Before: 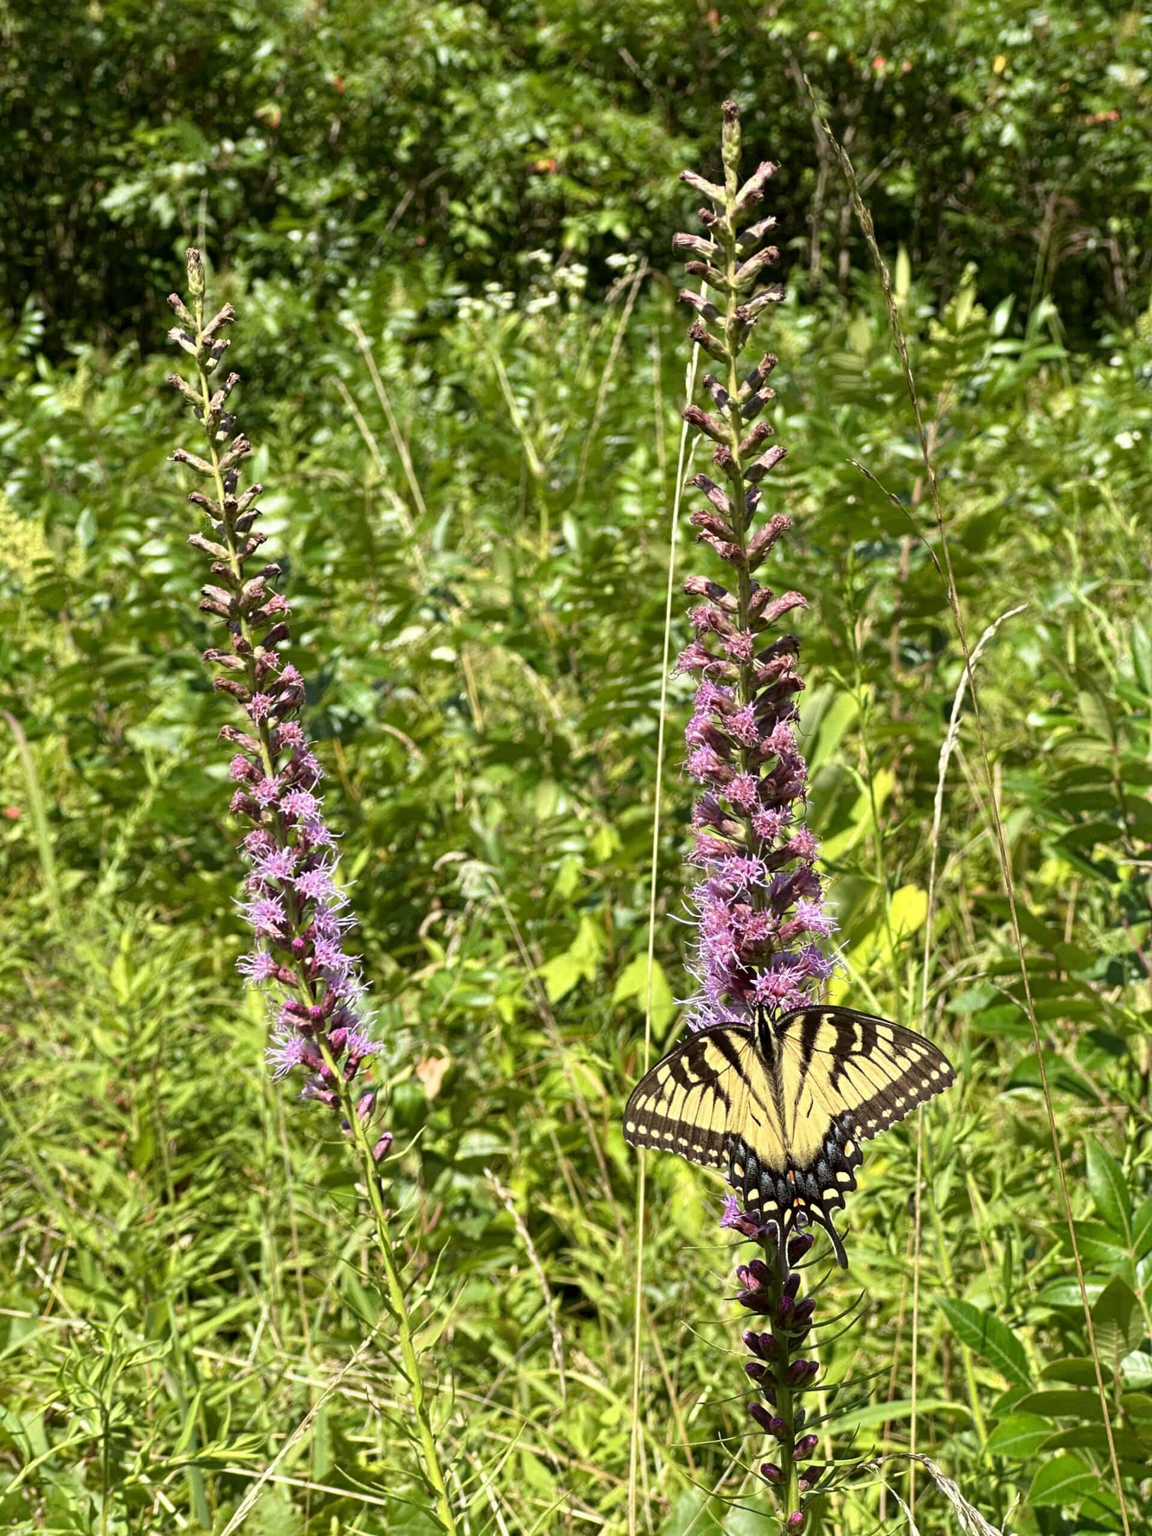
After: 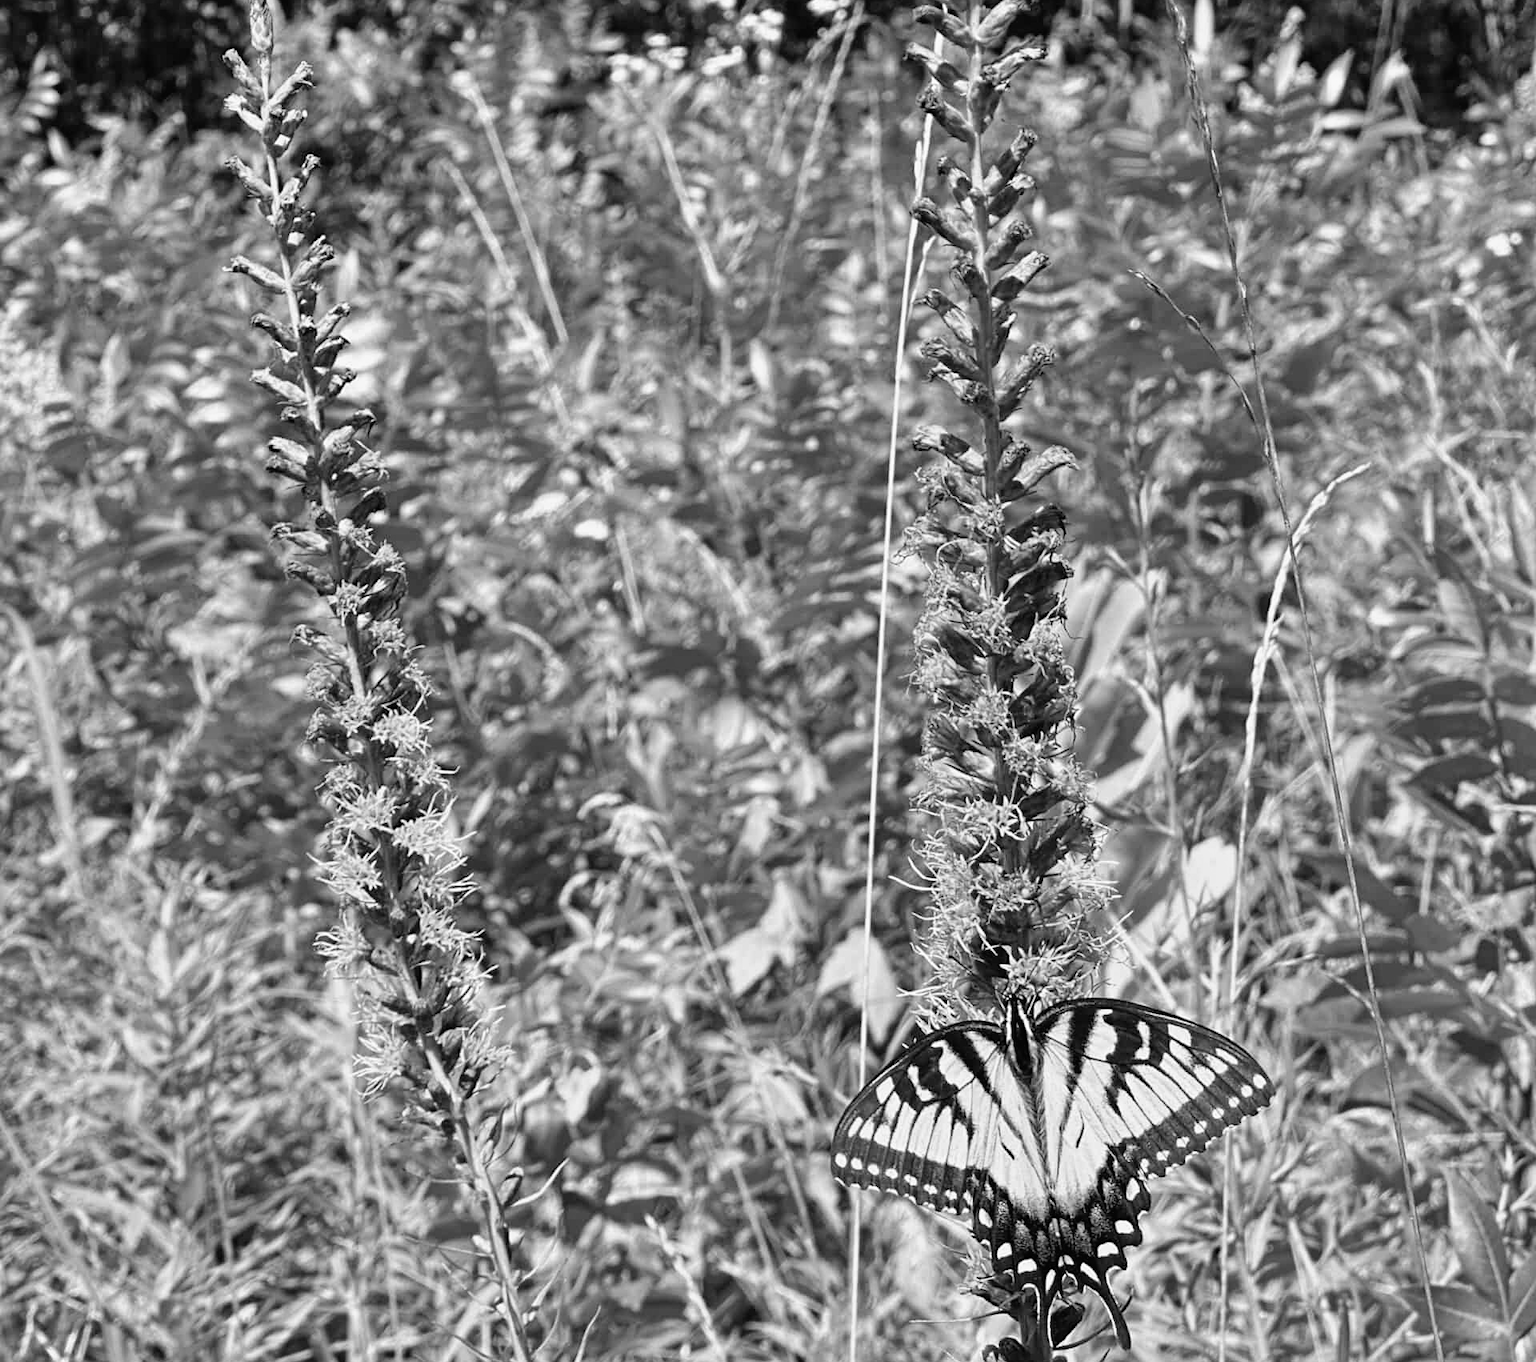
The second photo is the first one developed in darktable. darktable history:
monochrome: size 3.1
tone curve: curves: ch0 [(0, 0.013) (0.036, 0.035) (0.274, 0.288) (0.504, 0.536) (0.844, 0.84) (1, 0.97)]; ch1 [(0, 0) (0.389, 0.403) (0.462, 0.48) (0.499, 0.5) (0.524, 0.529) (0.567, 0.603) (0.626, 0.651) (0.749, 0.781) (1, 1)]; ch2 [(0, 0) (0.464, 0.478) (0.5, 0.501) (0.533, 0.539) (0.599, 0.6) (0.704, 0.732) (1, 1)], color space Lab, independent channels, preserve colors none
white balance: red 1.042, blue 1.17
sharpen: amount 0.2
shadows and highlights: highlights color adjustment 0%, low approximation 0.01, soften with gaussian
crop: top 16.727%, bottom 16.727%
color correction: highlights a* 0.162, highlights b* 29.53, shadows a* -0.162, shadows b* 21.09
